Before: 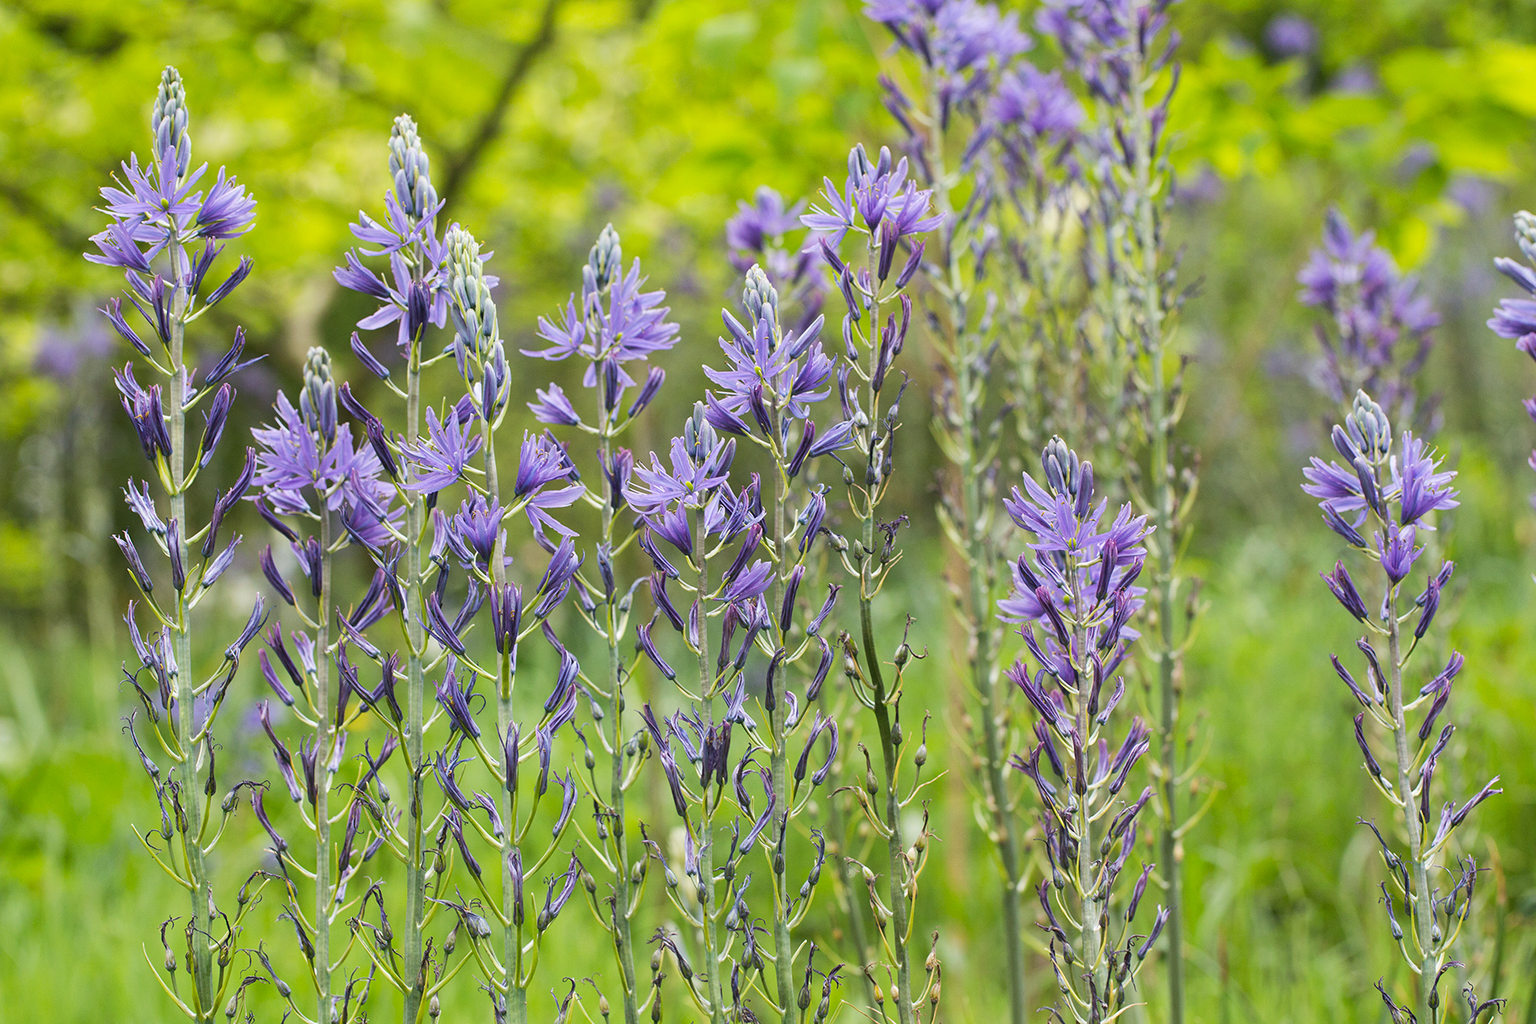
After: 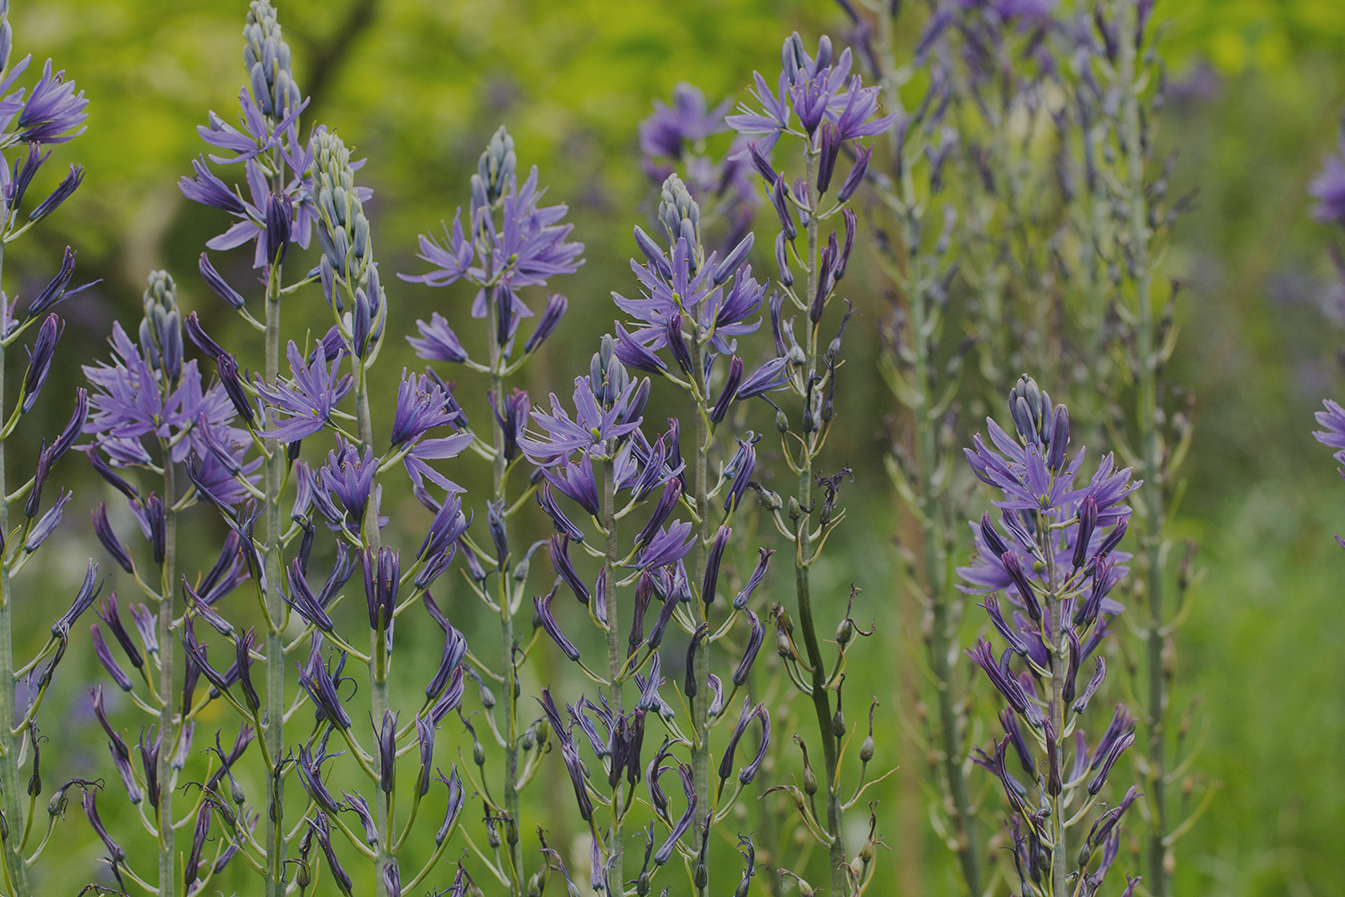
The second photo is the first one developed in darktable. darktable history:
crop and rotate: left 11.831%, top 11.346%, right 13.429%, bottom 13.899%
exposure: black level correction -0.016, exposure -1.018 EV, compensate highlight preservation false
